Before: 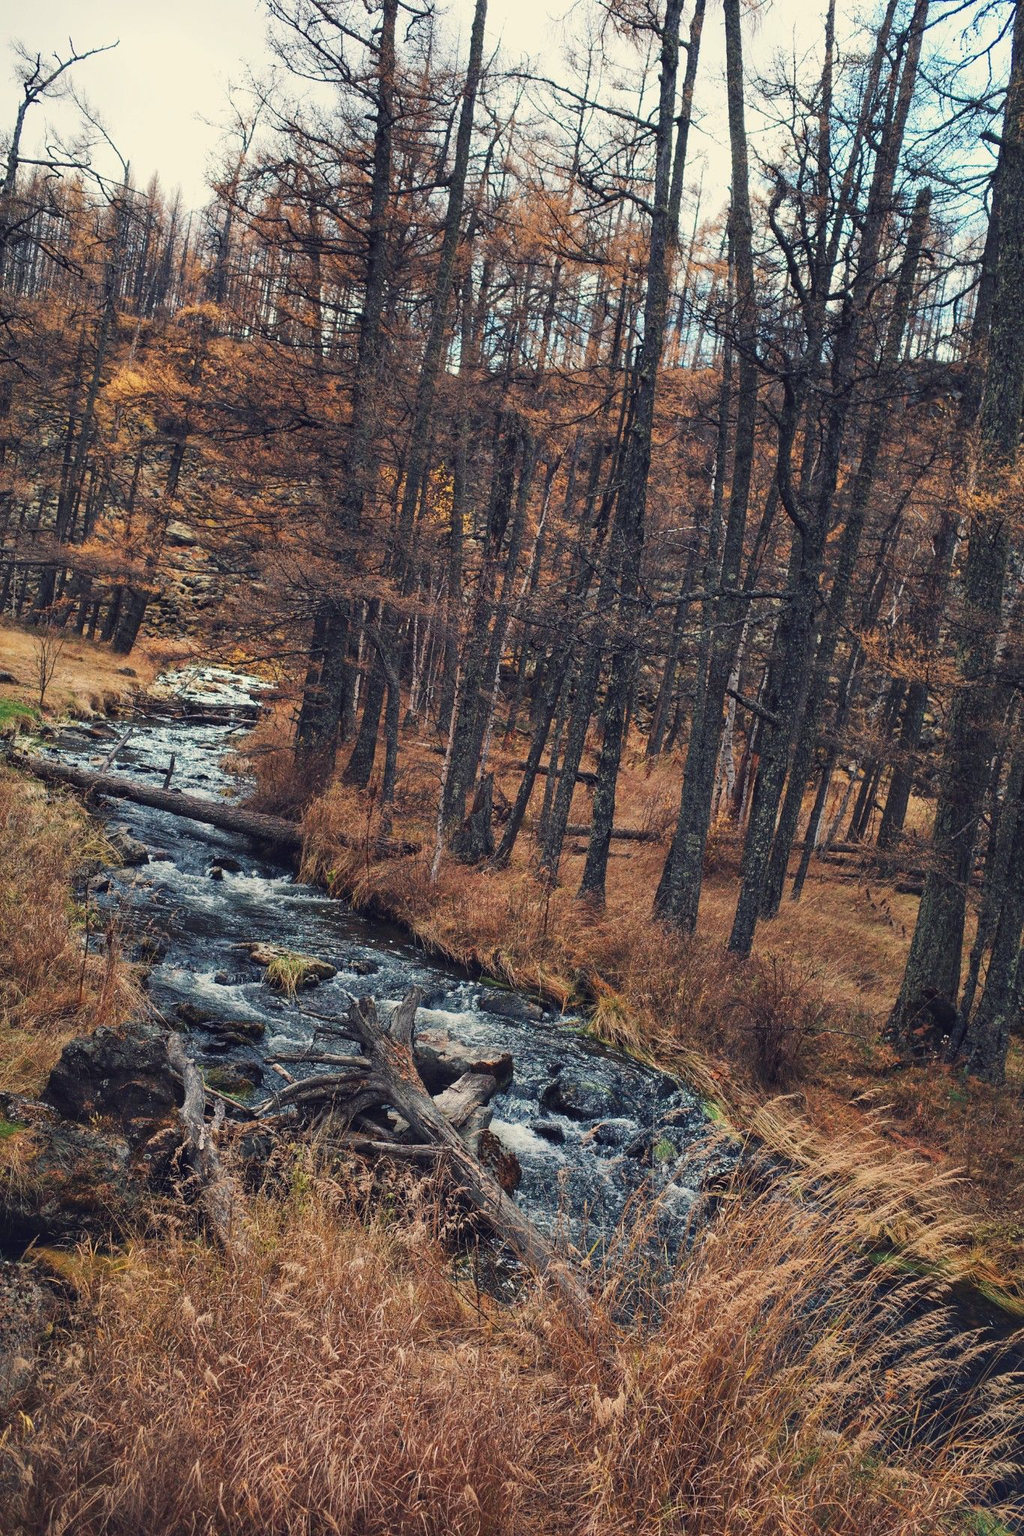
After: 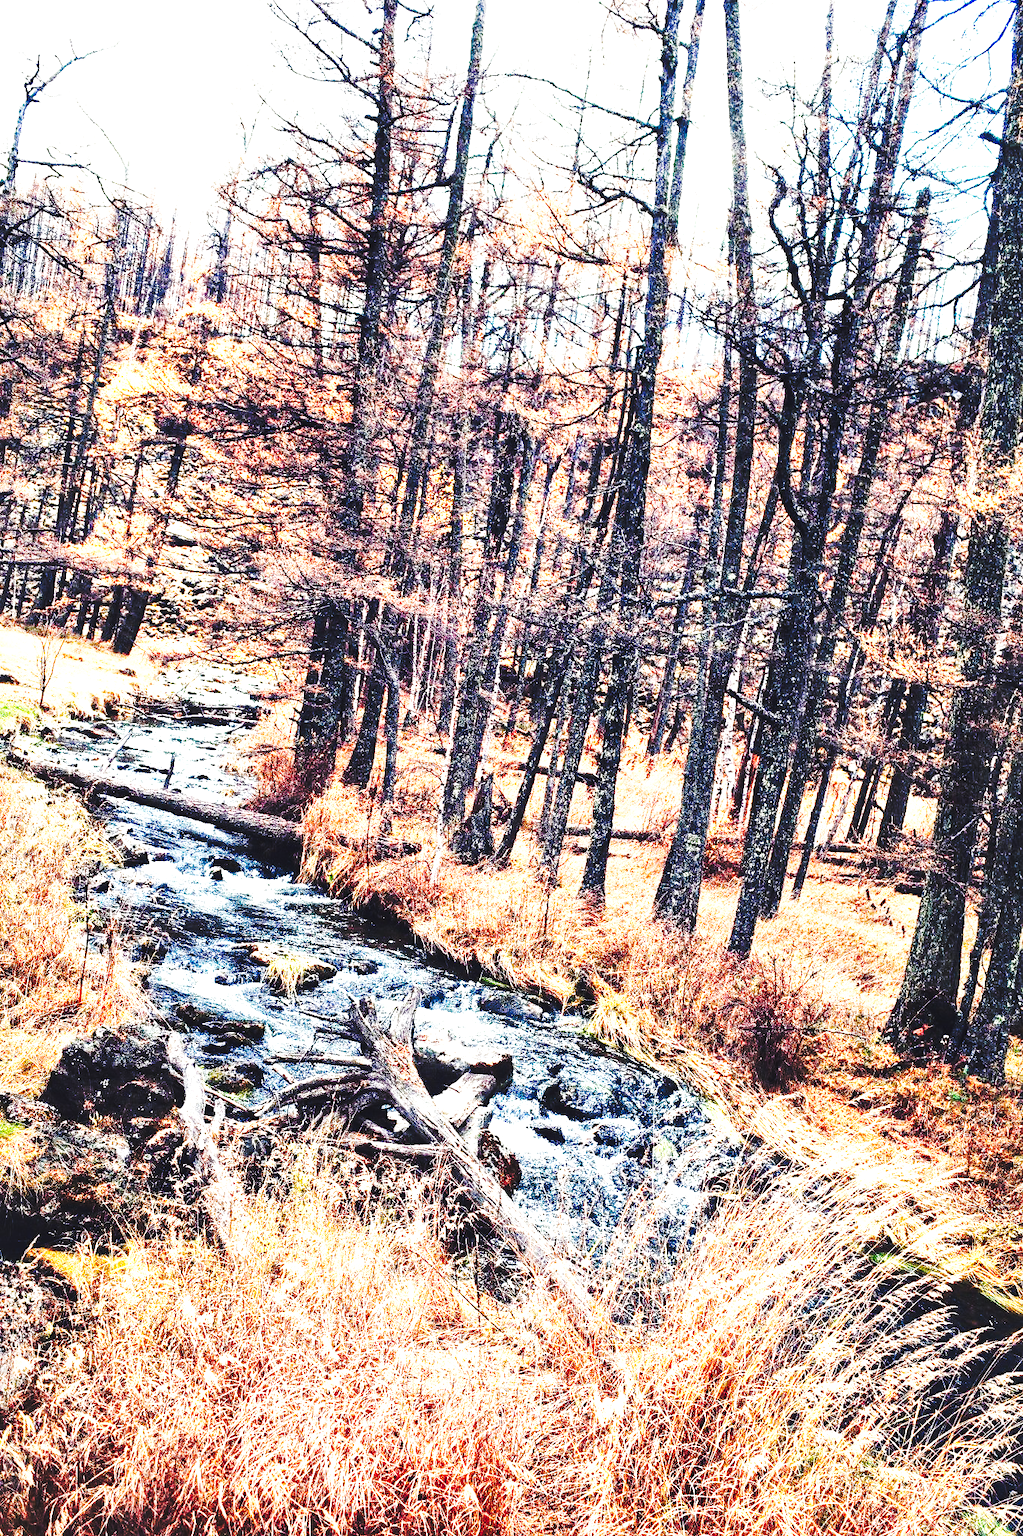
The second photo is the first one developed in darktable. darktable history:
local contrast: mode bilateral grid, contrast 24, coarseness 47, detail 152%, midtone range 0.2
color balance rgb: perceptual saturation grading › global saturation 0.08%, perceptual brilliance grading › highlights 16.034%, perceptual brilliance grading › mid-tones 6.773%, perceptual brilliance grading › shadows -15.299%
tone curve: curves: ch0 [(0, 0.026) (0.146, 0.158) (0.272, 0.34) (0.453, 0.627) (0.687, 0.829) (1, 1)], preserve colors none
base curve: curves: ch0 [(0, 0.015) (0.085, 0.116) (0.134, 0.298) (0.19, 0.545) (0.296, 0.764) (0.599, 0.982) (1, 1)], preserve colors none
tone equalizer: -8 EV -0.414 EV, -7 EV -0.409 EV, -6 EV -0.308 EV, -5 EV -0.232 EV, -3 EV 0.206 EV, -2 EV 0.35 EV, -1 EV 0.388 EV, +0 EV 0.408 EV
exposure: exposure 0.605 EV, compensate exposure bias true, compensate highlight preservation false
contrast brightness saturation: contrast 0.069, brightness -0.152, saturation 0.114
